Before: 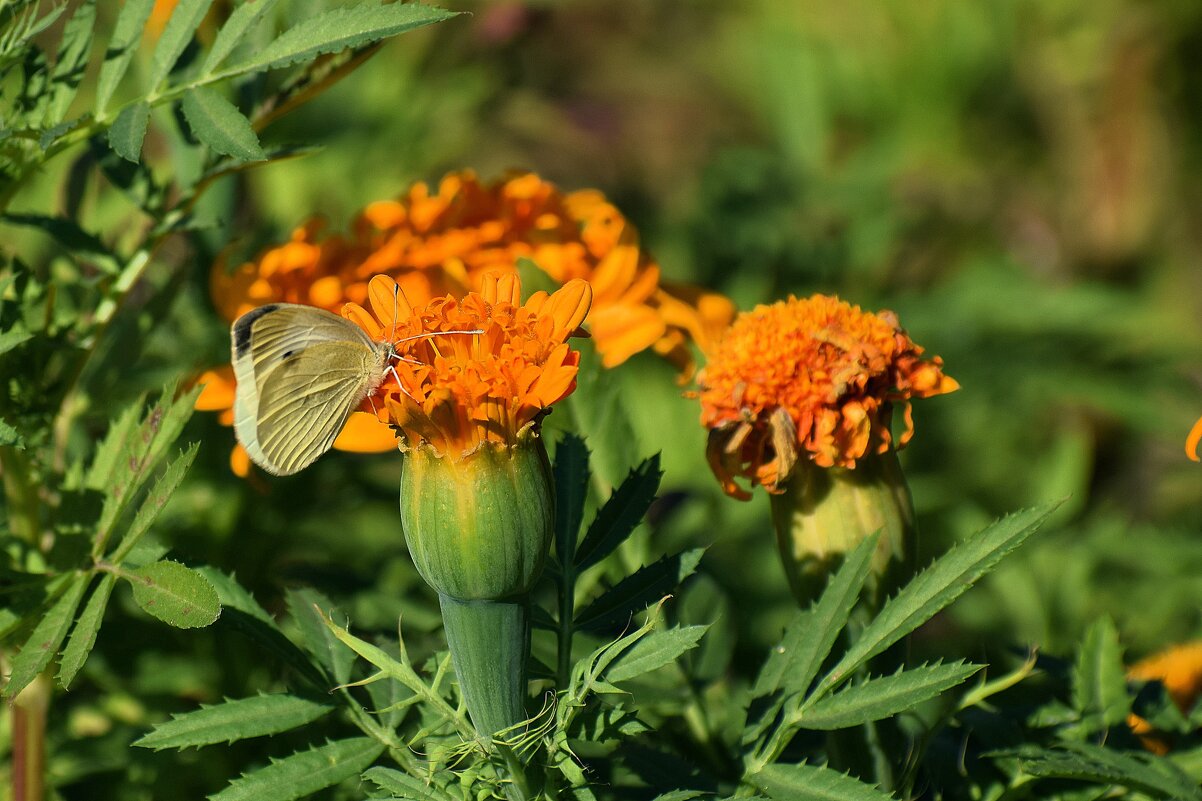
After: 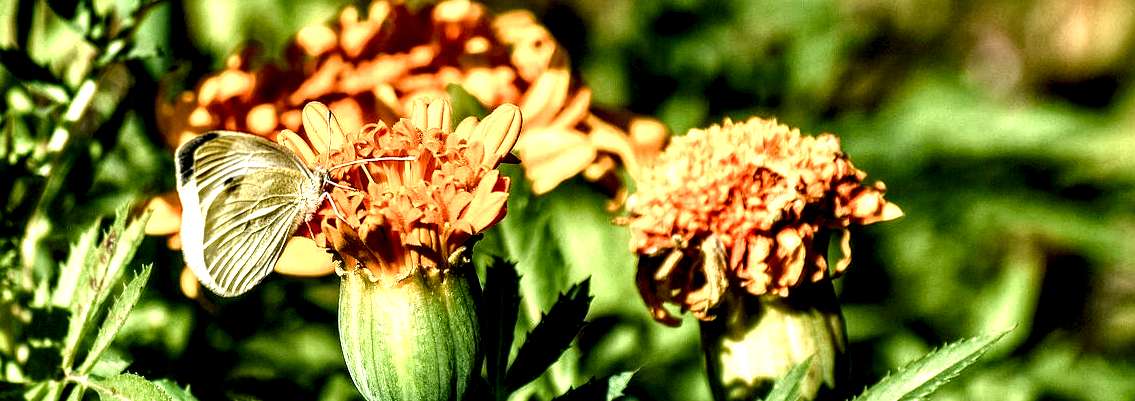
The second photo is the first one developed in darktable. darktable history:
local contrast: highlights 115%, shadows 42%, detail 293%
color balance rgb: perceptual saturation grading › global saturation 20%, perceptual saturation grading › highlights -50%, perceptual saturation grading › shadows 30%, perceptual brilliance grading › global brilliance 10%, perceptual brilliance grading › shadows 15%
rotate and perspective: rotation 0.062°, lens shift (vertical) 0.115, lens shift (horizontal) -0.133, crop left 0.047, crop right 0.94, crop top 0.061, crop bottom 0.94
crop and rotate: top 23.043%, bottom 23.437%
